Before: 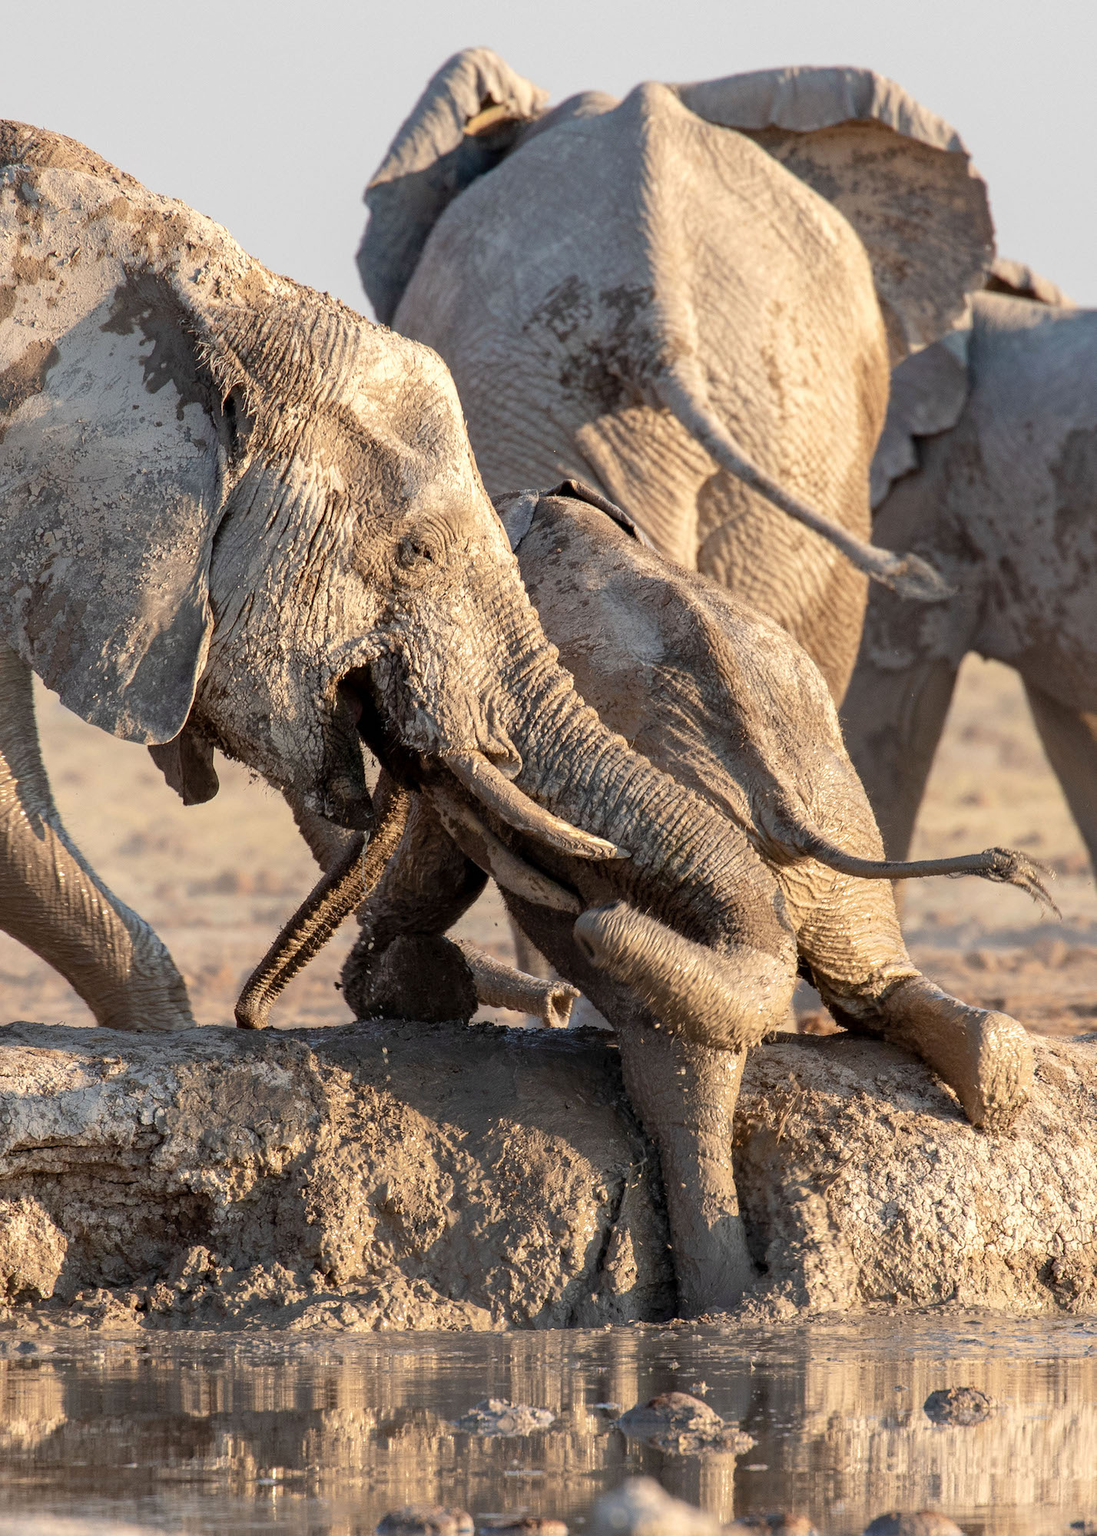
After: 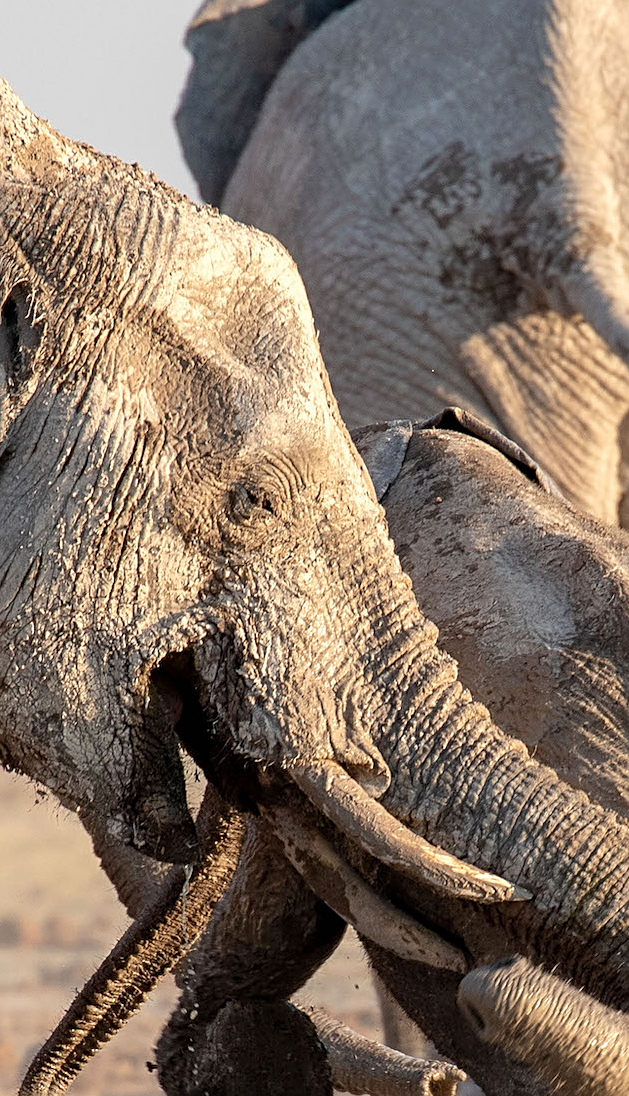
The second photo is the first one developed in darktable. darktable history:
sharpen: on, module defaults
crop: left 20.248%, top 10.86%, right 35.675%, bottom 34.321%
shadows and highlights: radius 331.84, shadows 53.55, highlights -100, compress 94.63%, highlights color adjustment 73.23%, soften with gaussian
